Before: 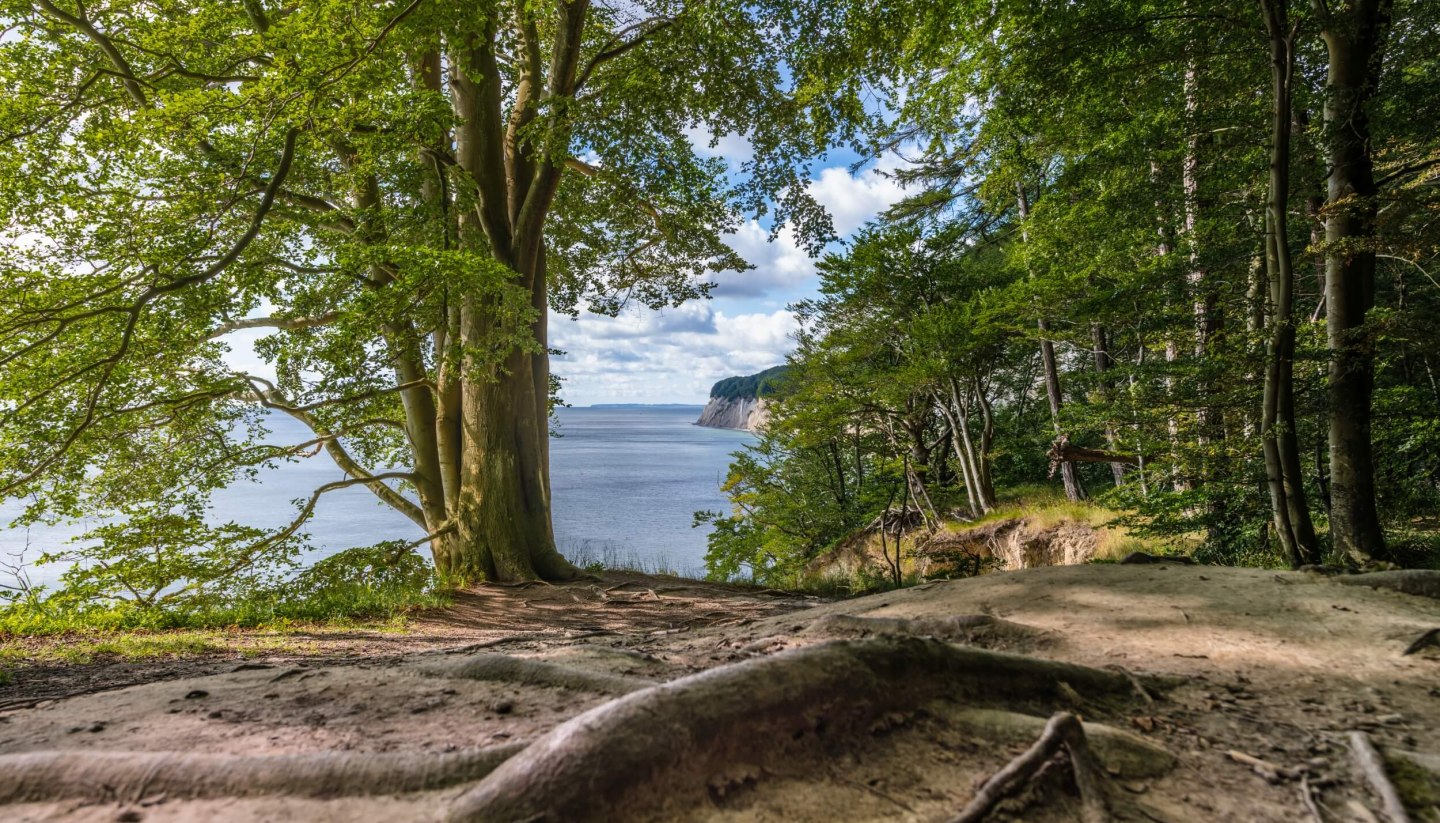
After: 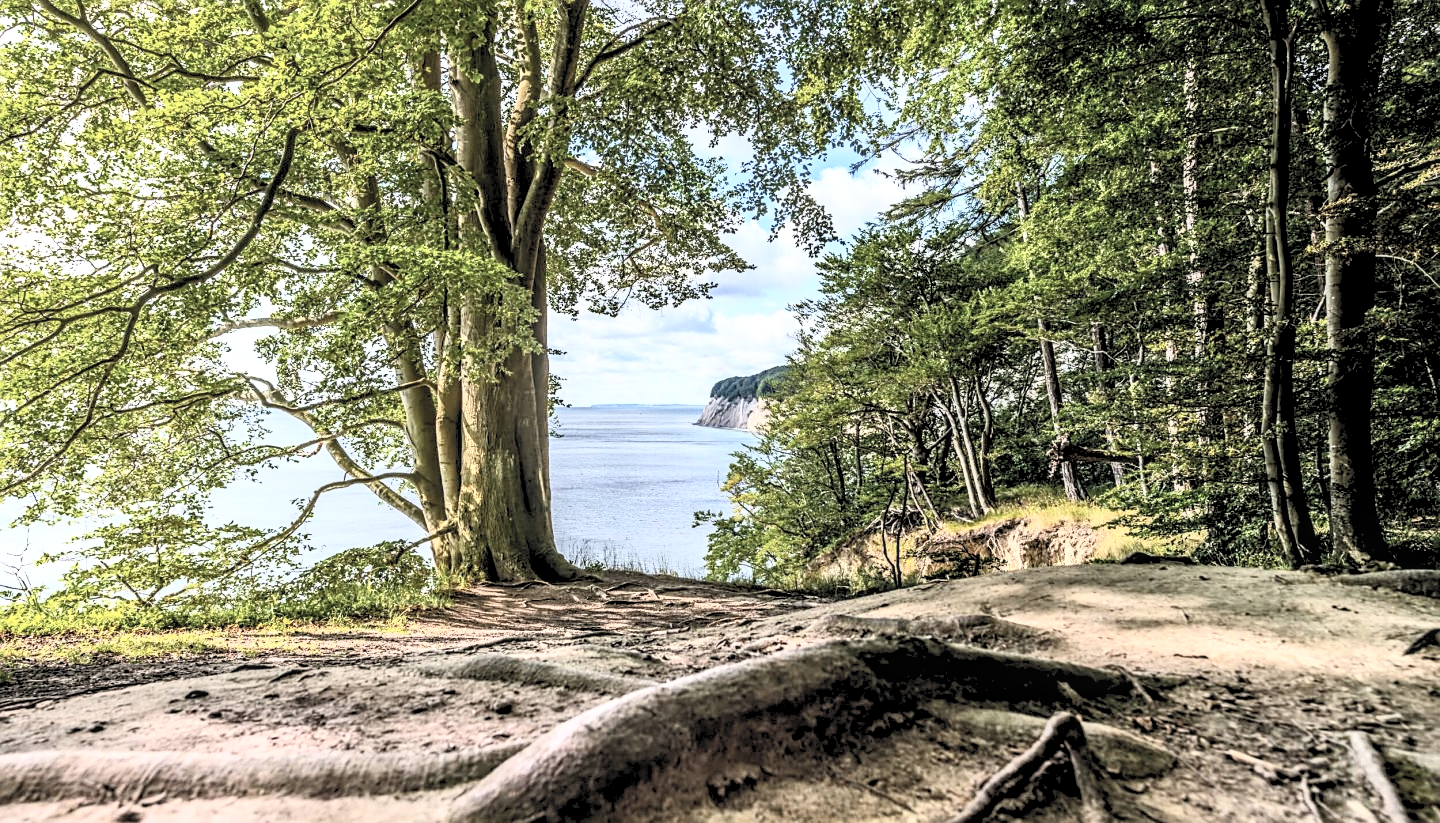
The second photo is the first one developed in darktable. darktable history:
sharpen: on, module defaults
contrast brightness saturation: contrast 0.43, brightness 0.56, saturation -0.19
local contrast: on, module defaults
rgb levels: levels [[0.01, 0.419, 0.839], [0, 0.5, 1], [0, 0.5, 1]]
